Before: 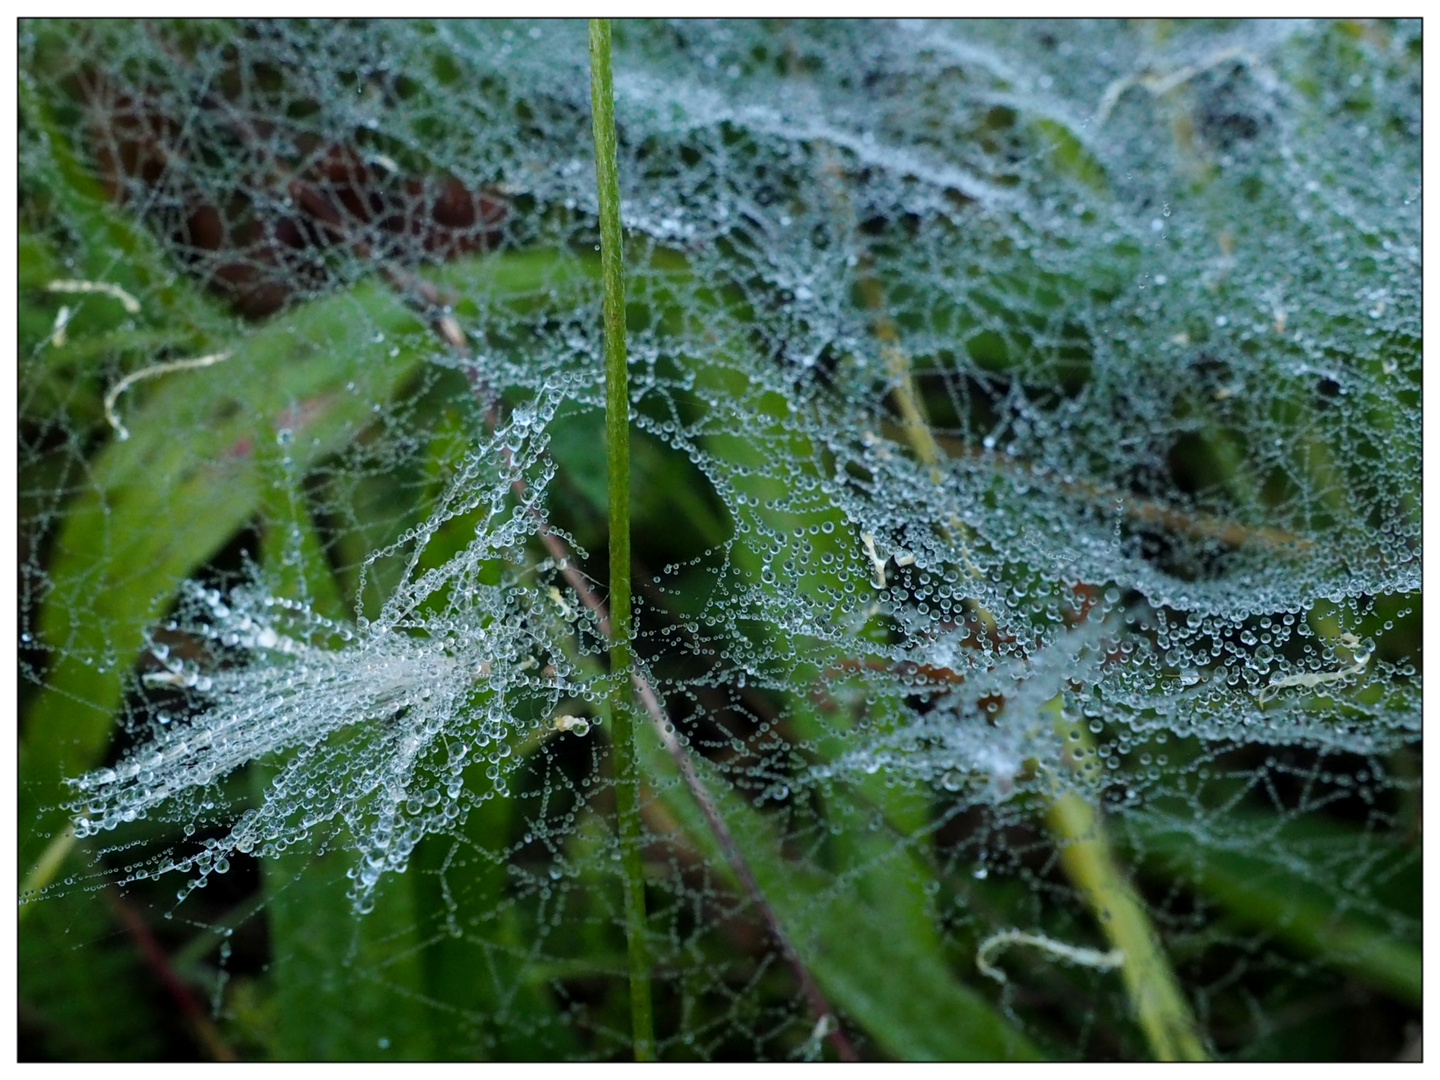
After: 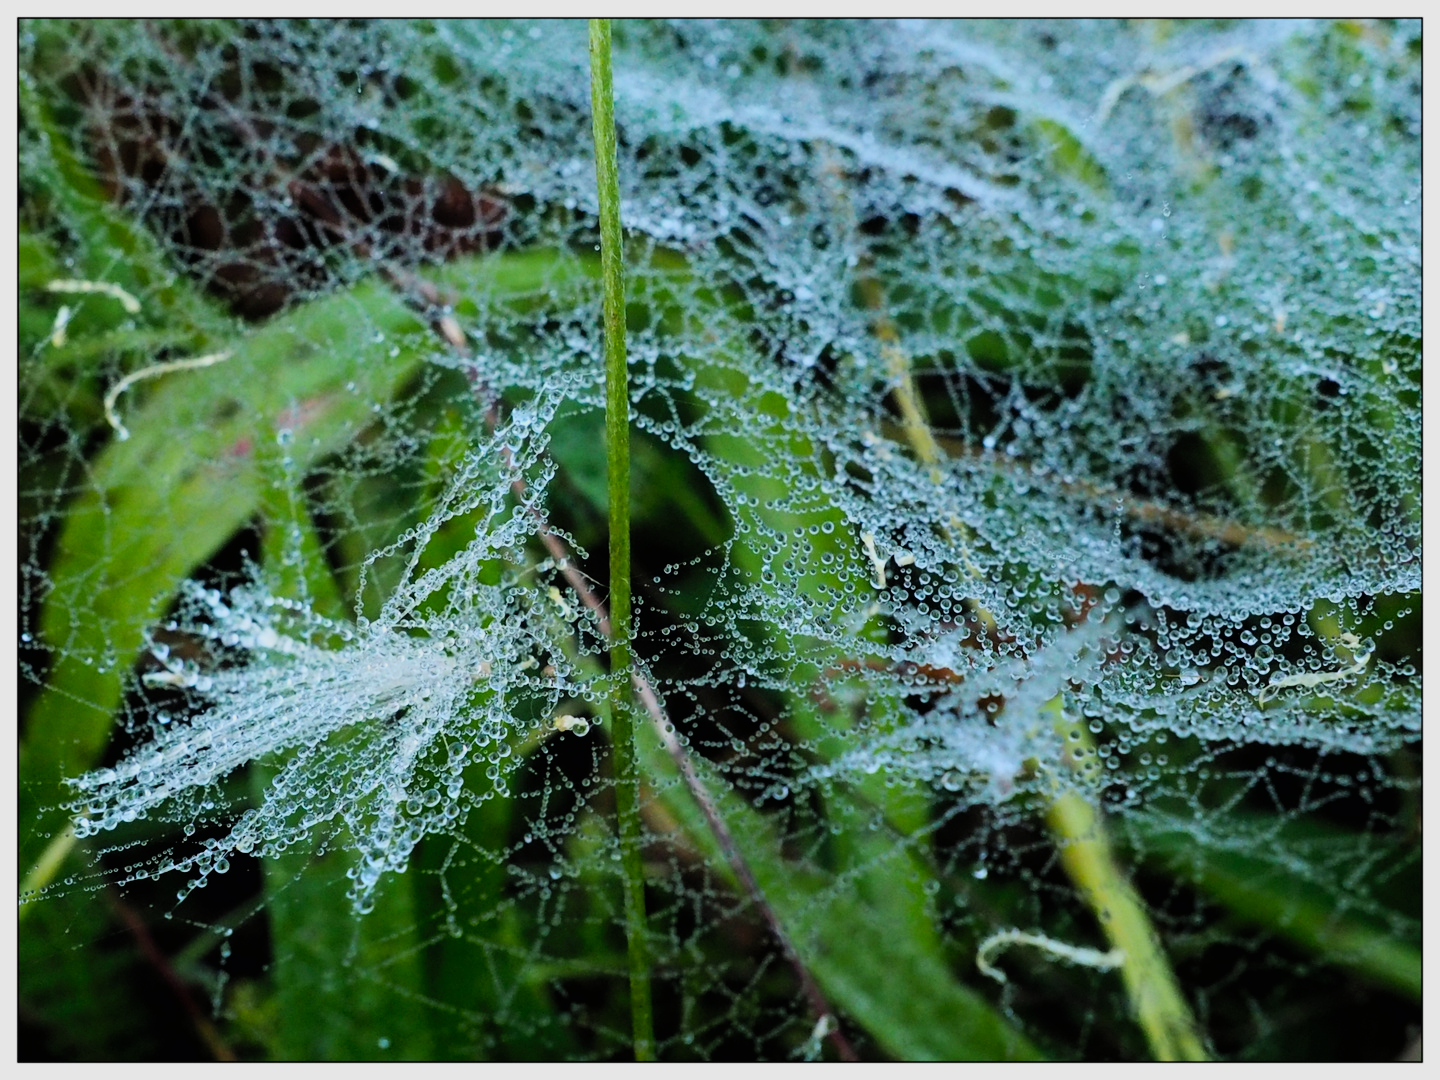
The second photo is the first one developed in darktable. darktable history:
contrast brightness saturation: contrast 0.2, brightness 0.164, saturation 0.228
filmic rgb: black relative exposure -7.27 EV, white relative exposure 5.06 EV, hardness 3.2, color science v6 (2022)
tone equalizer: on, module defaults
